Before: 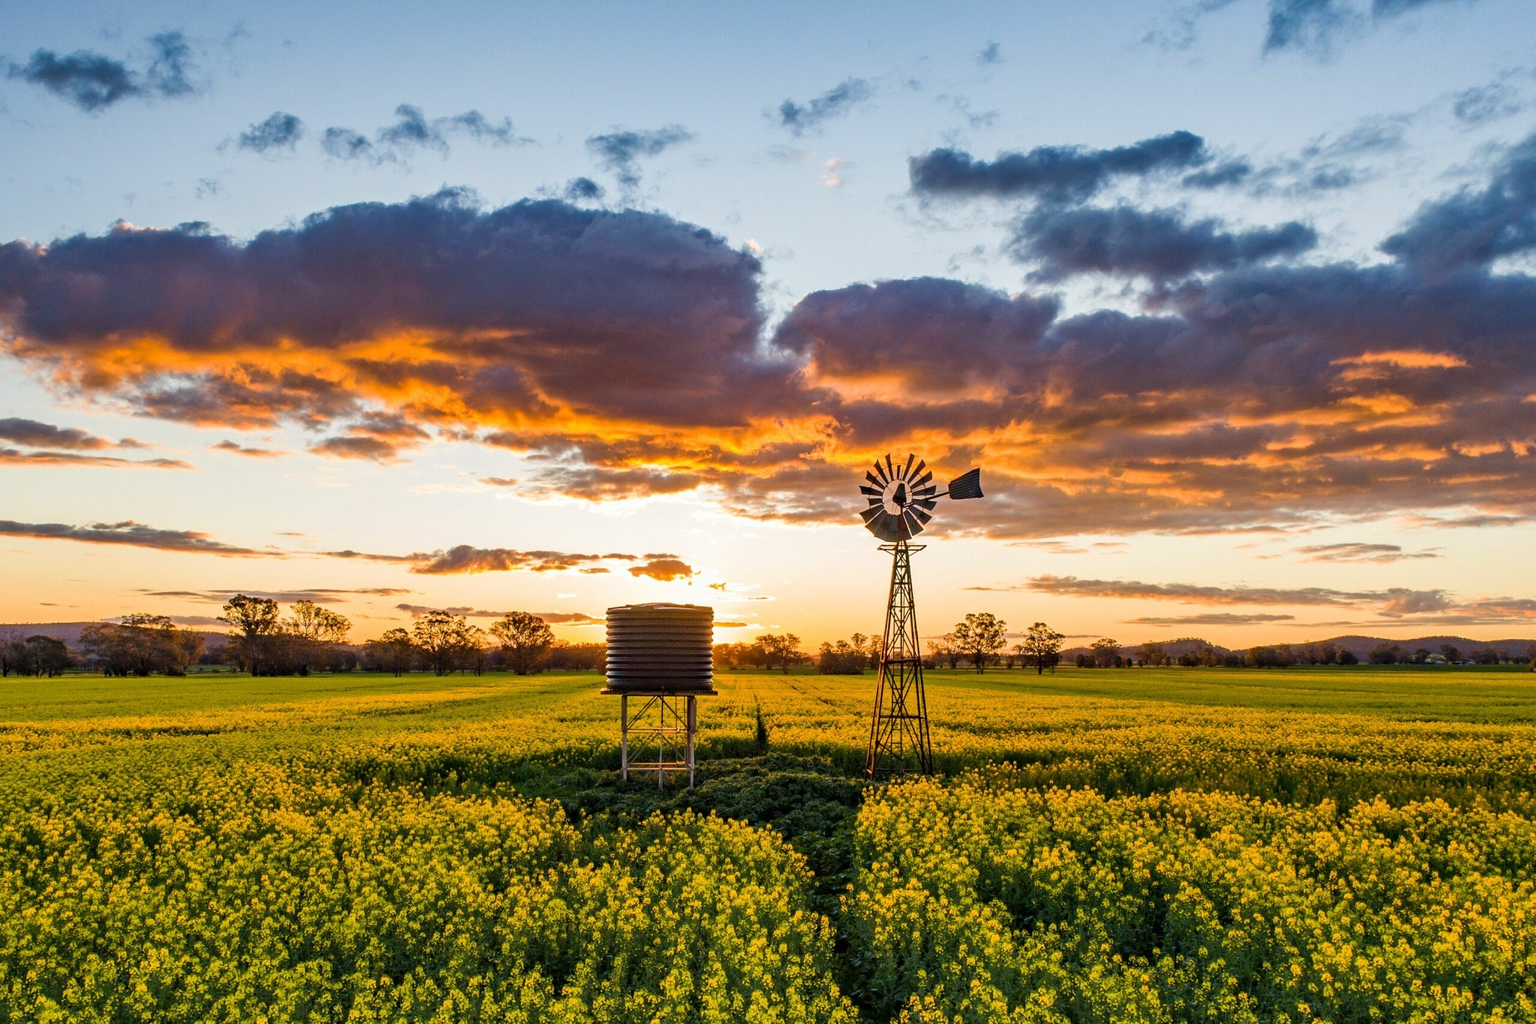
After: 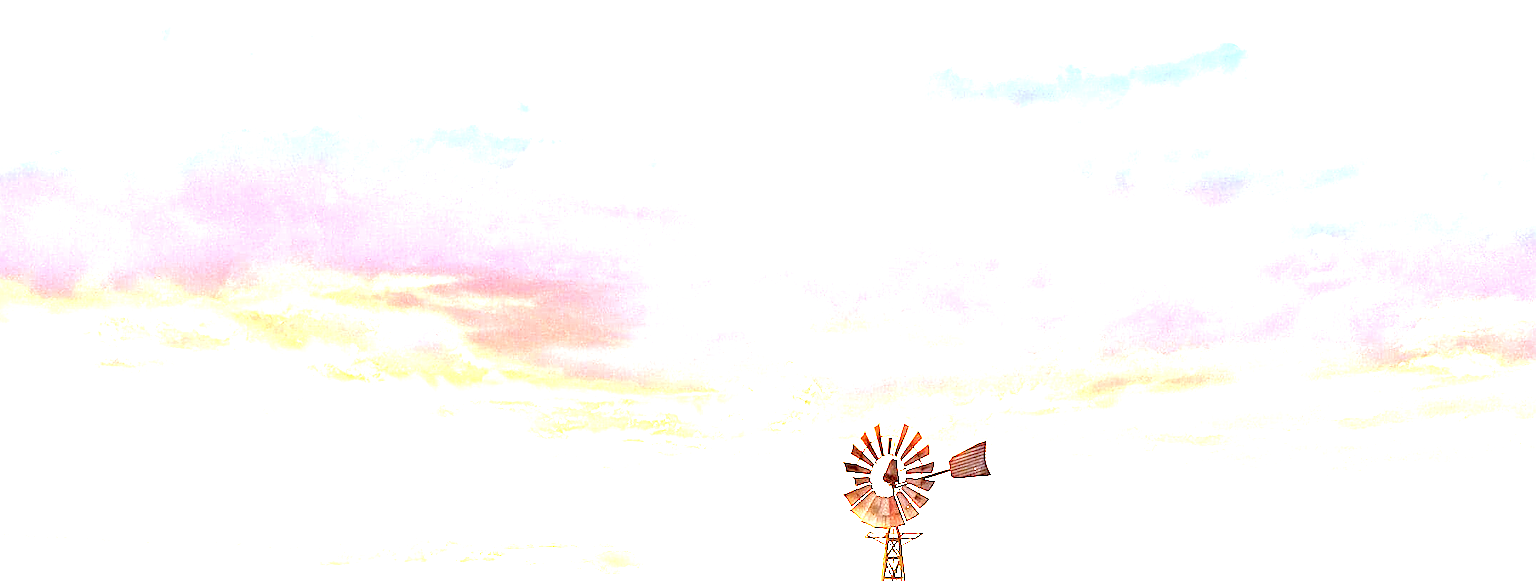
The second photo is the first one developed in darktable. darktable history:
exposure: black level correction 0, exposure 3.952 EV, compensate highlight preservation false
crop and rotate: left 9.661%, top 9.381%, right 5.968%, bottom 42.679%
sharpen: on, module defaults
color correction: highlights a* 9.53, highlights b* 8.6, shadows a* 39.48, shadows b* 39.82, saturation 0.801
